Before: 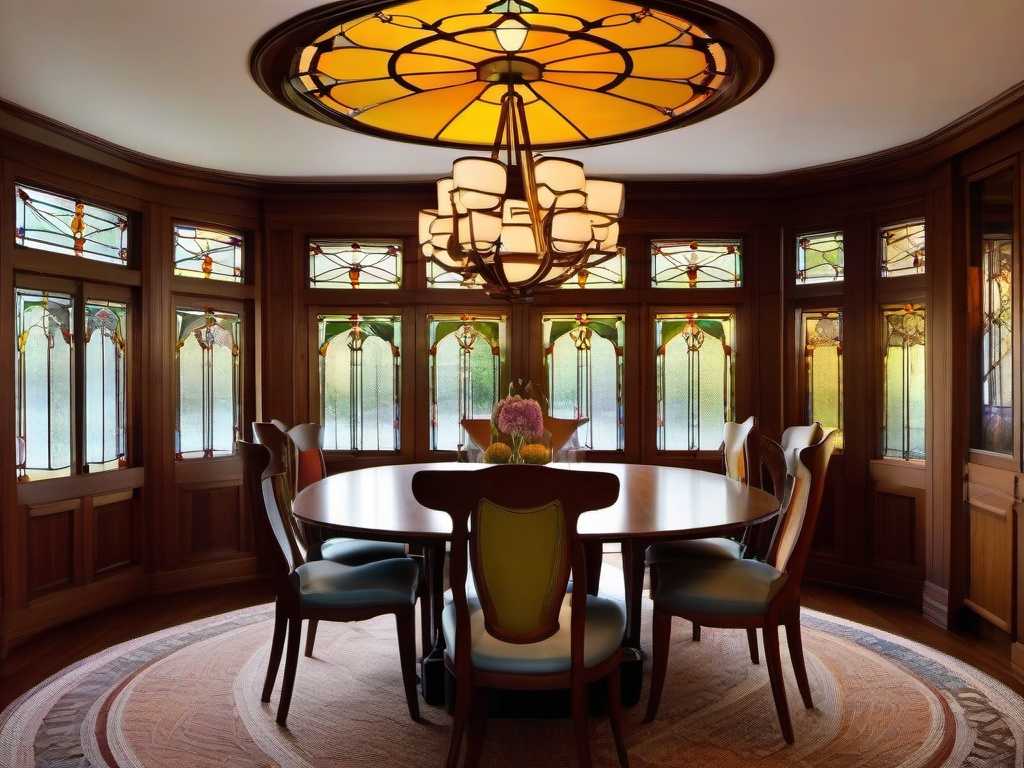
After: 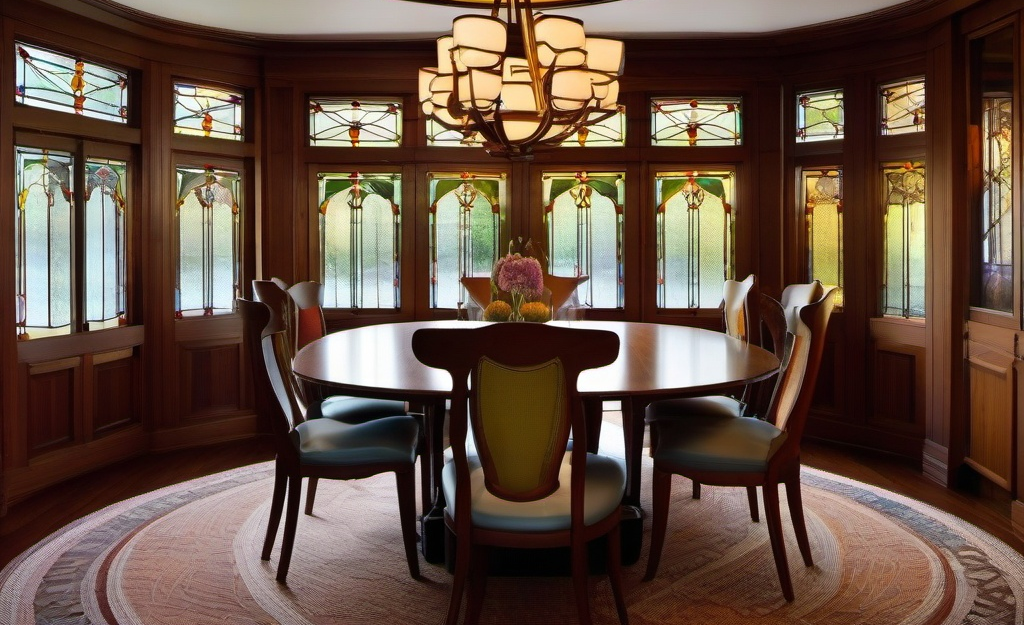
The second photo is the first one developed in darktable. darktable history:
white balance: red 1, blue 1
crop and rotate: top 18.507%
